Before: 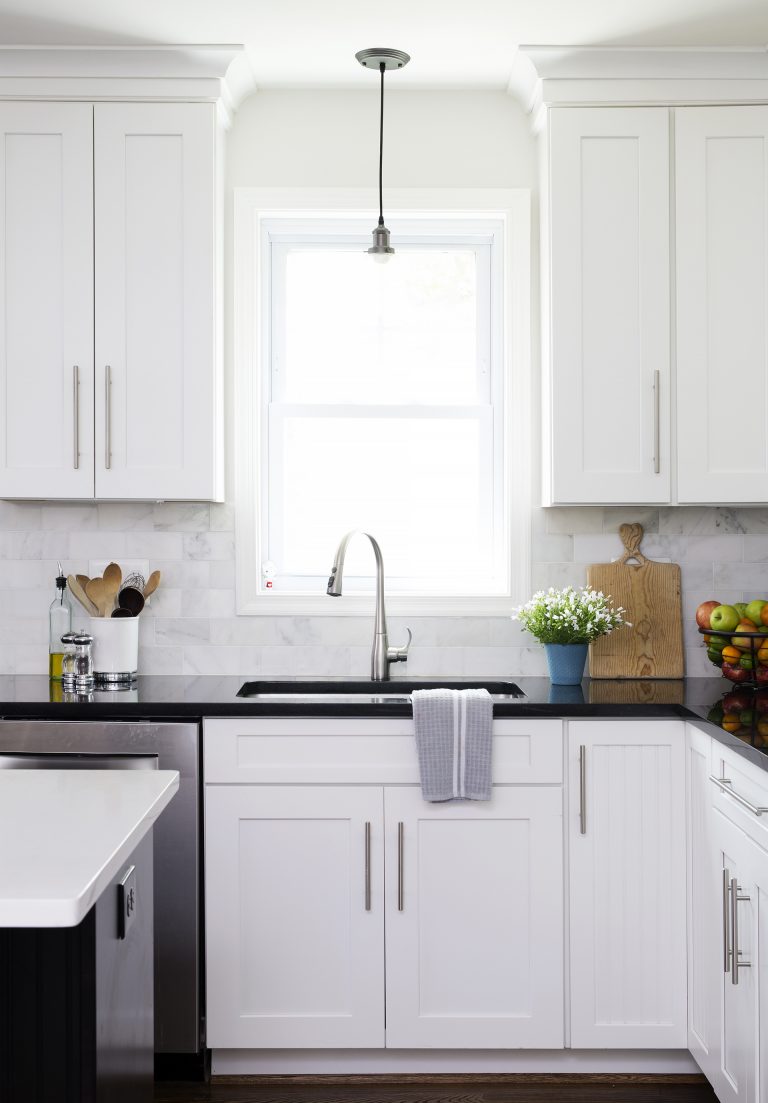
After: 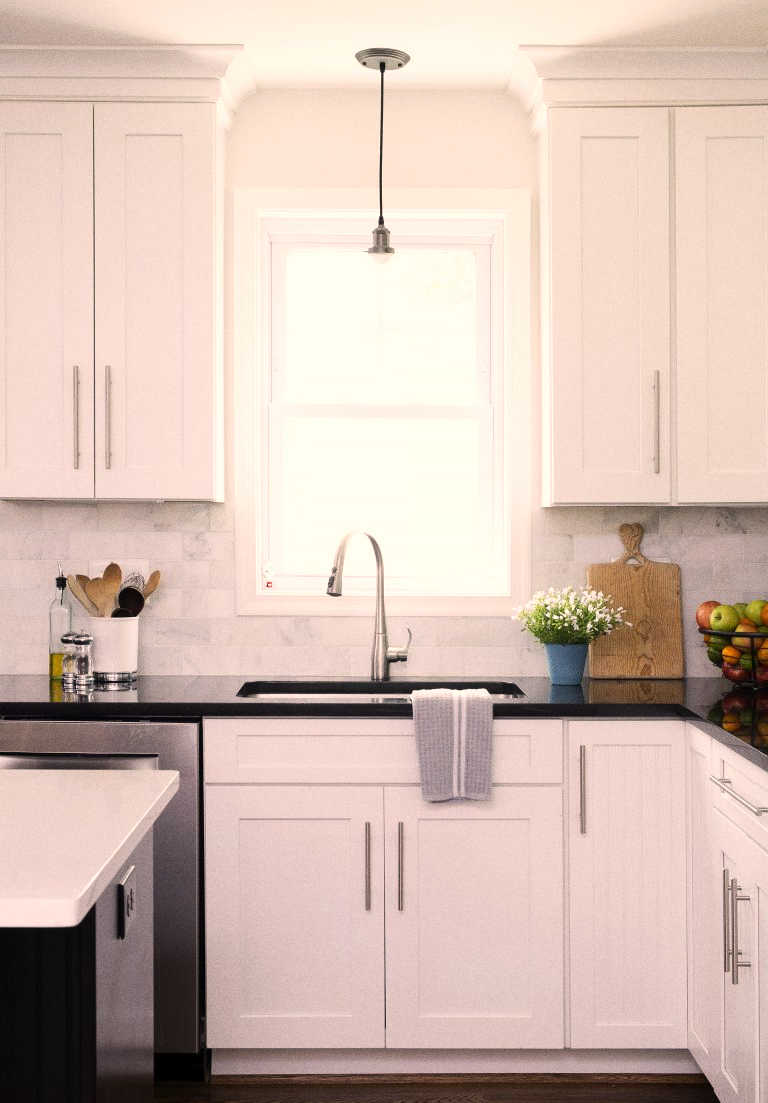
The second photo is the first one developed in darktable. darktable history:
white balance: red 1.127, blue 0.943
grain: coarseness 0.09 ISO
